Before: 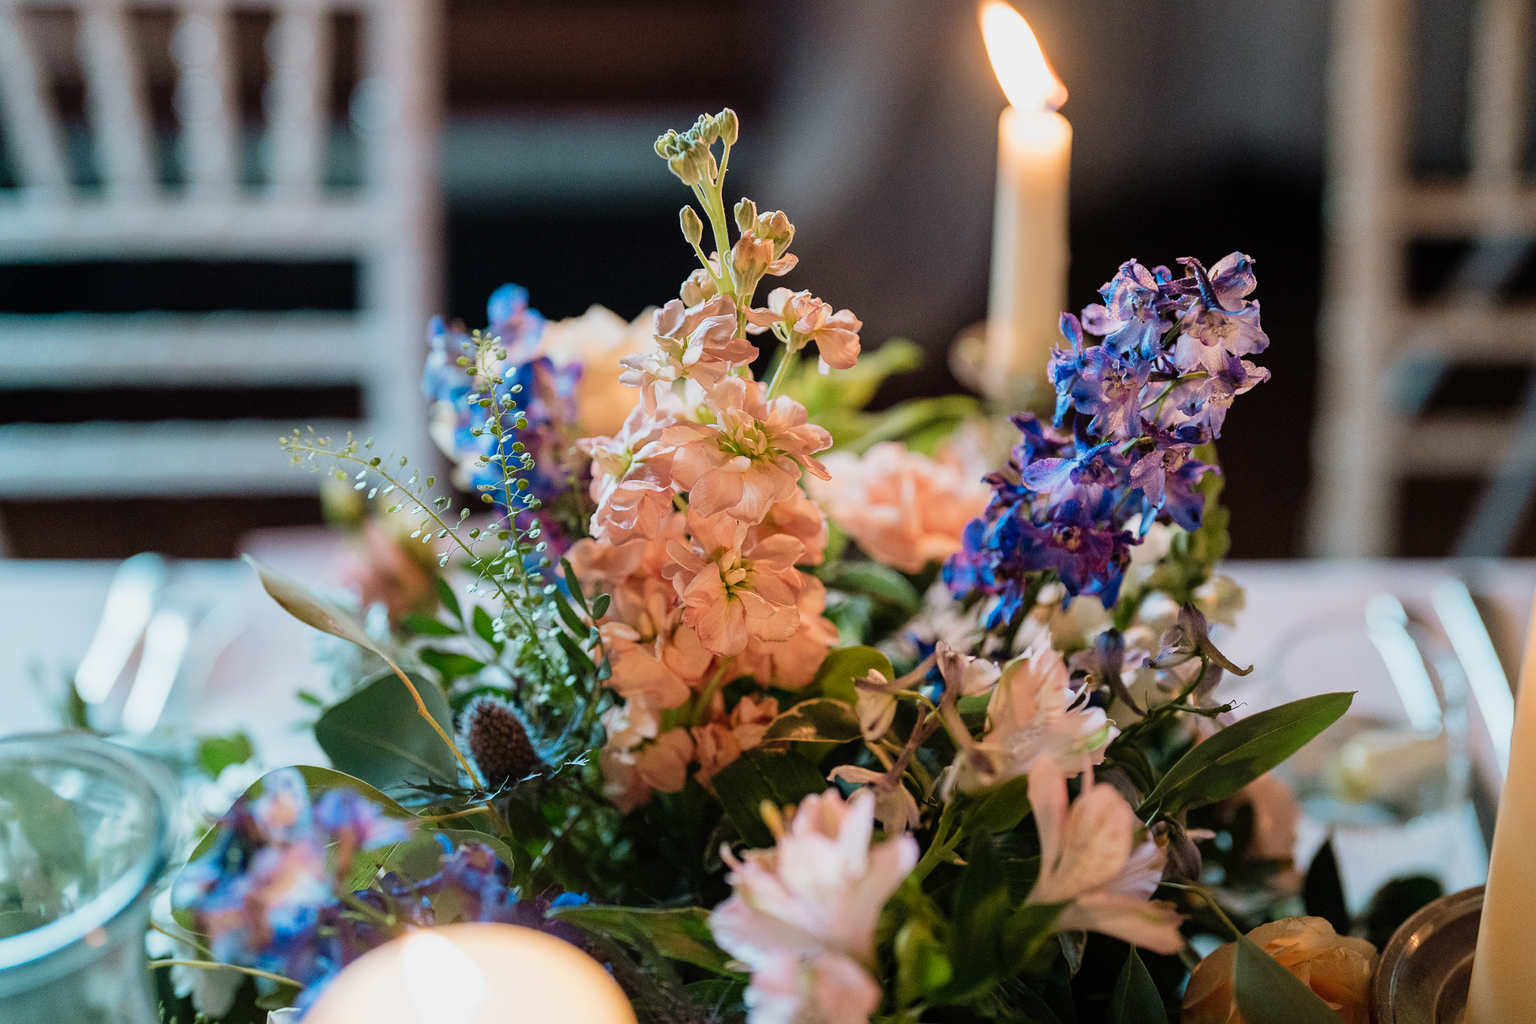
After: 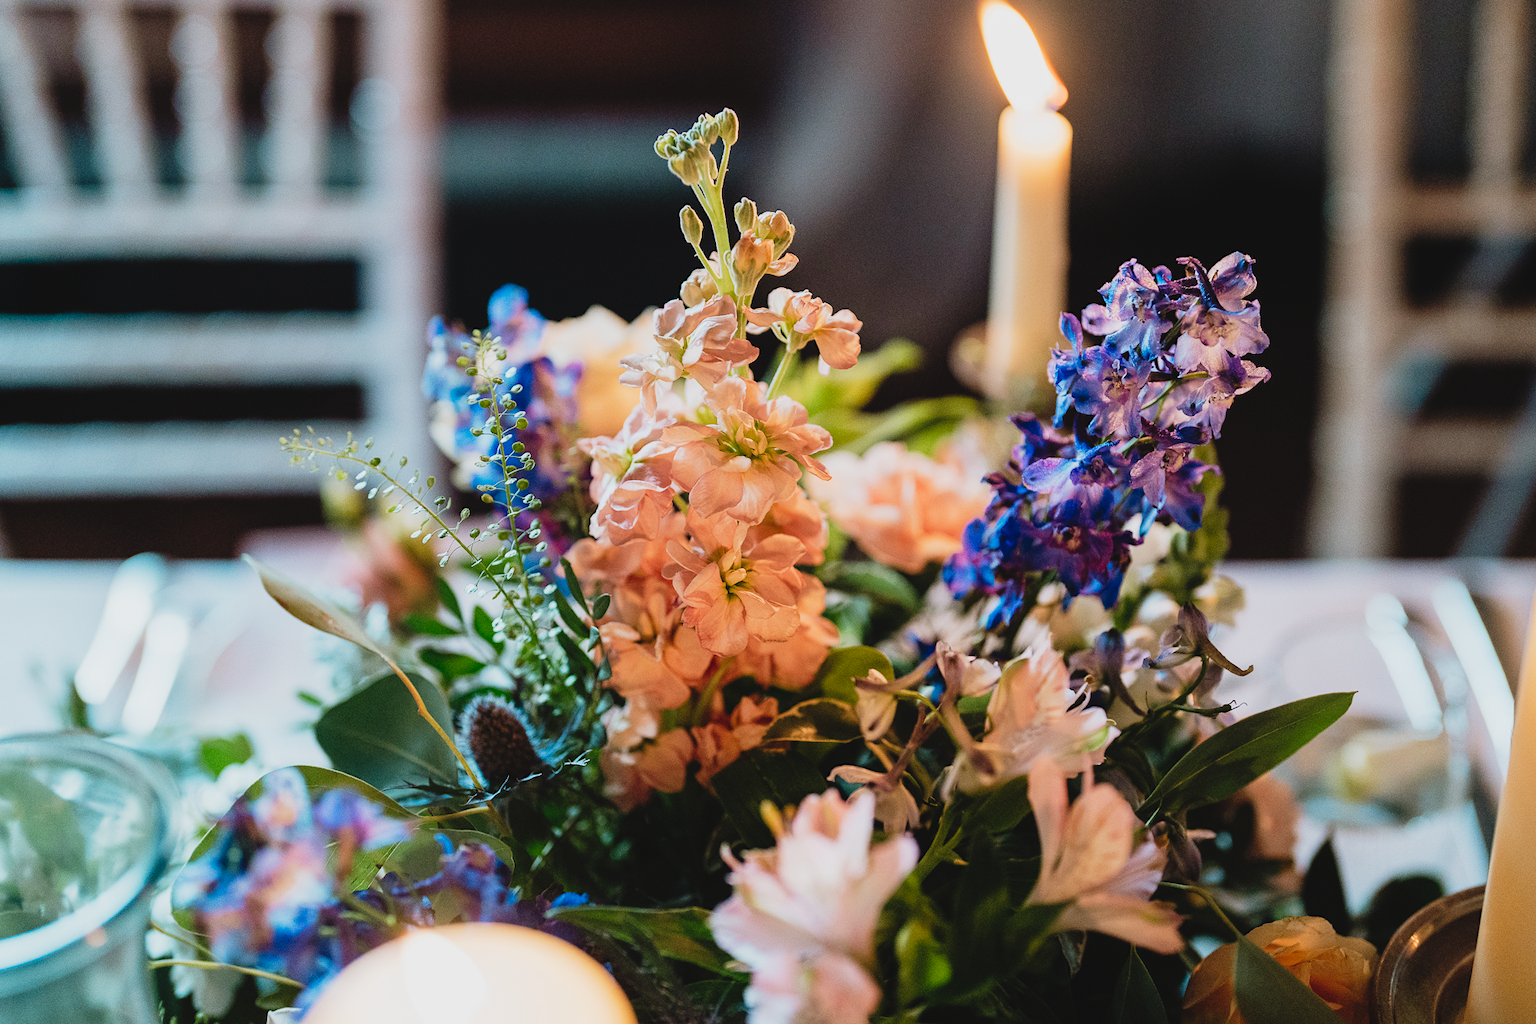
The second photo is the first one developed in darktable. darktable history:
tone curve: curves: ch0 [(0, 0.047) (0.15, 0.127) (0.46, 0.466) (0.751, 0.788) (1, 0.961)]; ch1 [(0, 0) (0.43, 0.408) (0.476, 0.469) (0.505, 0.501) (0.553, 0.557) (0.592, 0.58) (0.631, 0.625) (1, 1)]; ch2 [(0, 0) (0.505, 0.495) (0.55, 0.557) (0.583, 0.573) (1, 1)], preserve colors none
